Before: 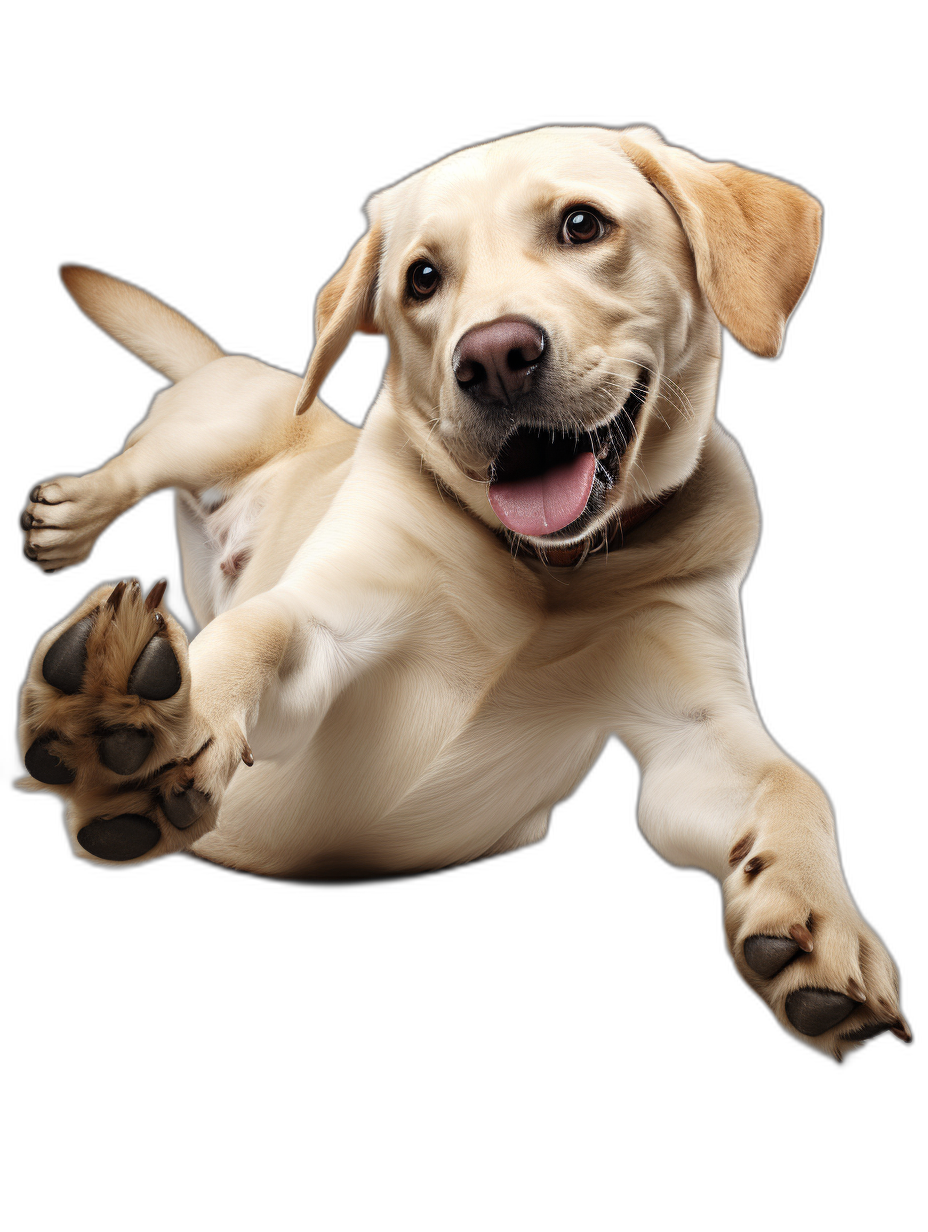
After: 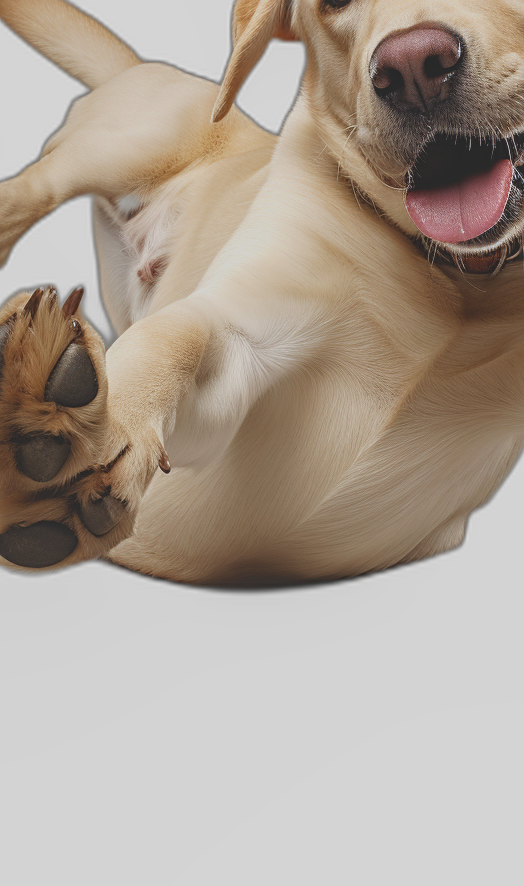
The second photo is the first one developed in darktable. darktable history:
sharpen: on, module defaults
local contrast: detail 110%
contrast brightness saturation: contrast -0.297
crop: left 8.948%, top 23.813%, right 34.575%, bottom 4.247%
